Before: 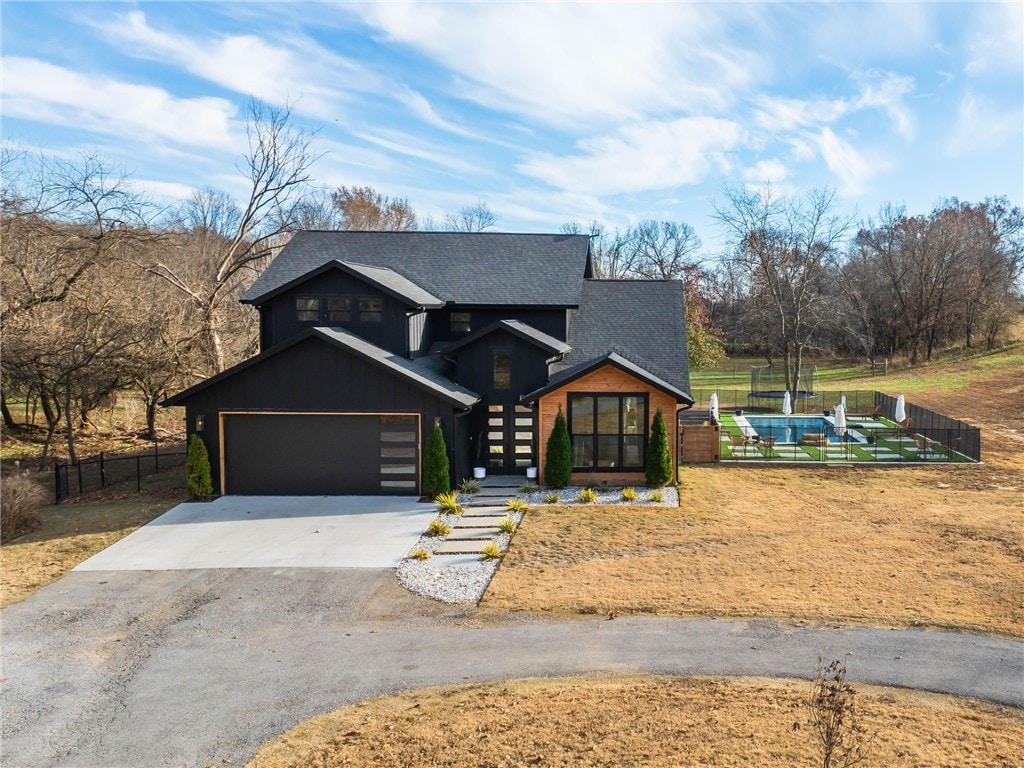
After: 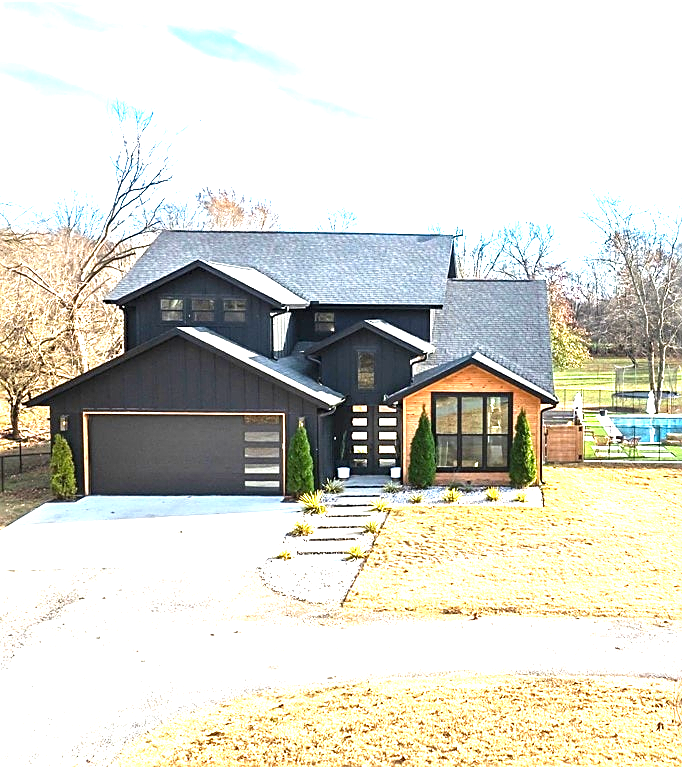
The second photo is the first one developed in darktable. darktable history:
exposure: exposure 2 EV, compensate highlight preservation false
sharpen: amount 0.565
crop and rotate: left 13.324%, right 20.016%
